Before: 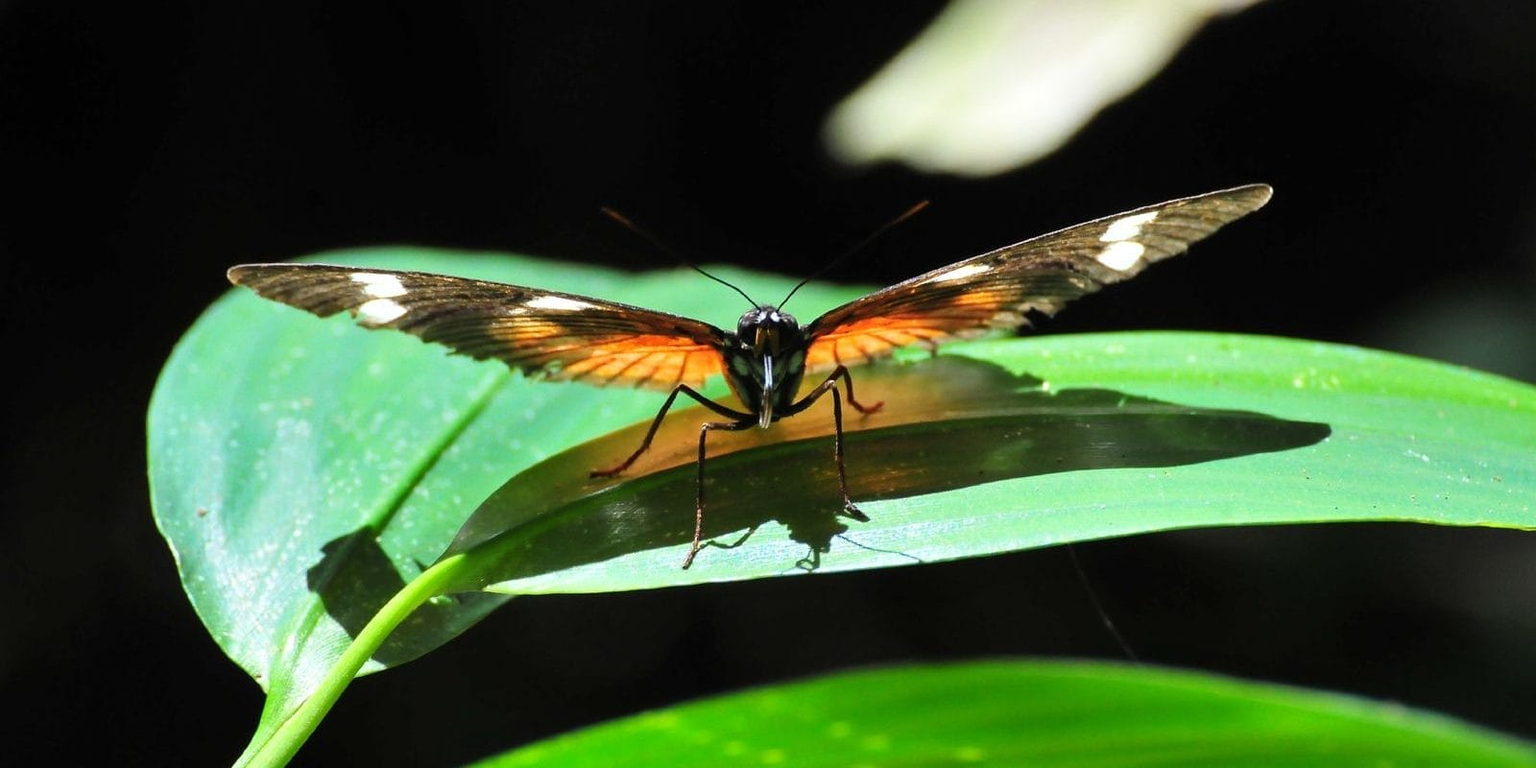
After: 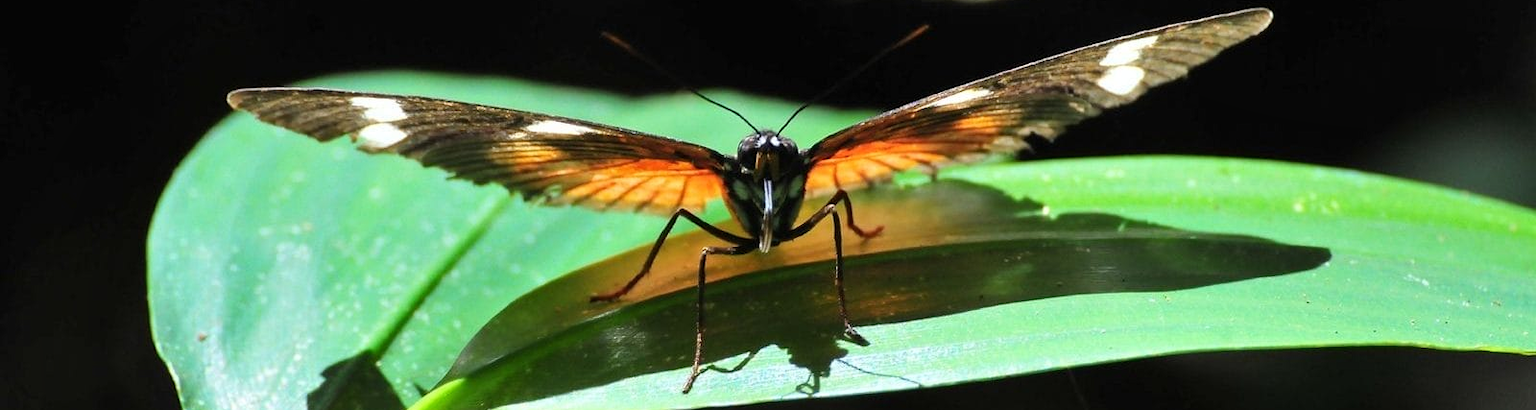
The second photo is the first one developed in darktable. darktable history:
crop and rotate: top 23.043%, bottom 23.437%
color correction: highlights a* -0.137, highlights b* 0.137
shadows and highlights: shadows 30.86, highlights 0, soften with gaussian
